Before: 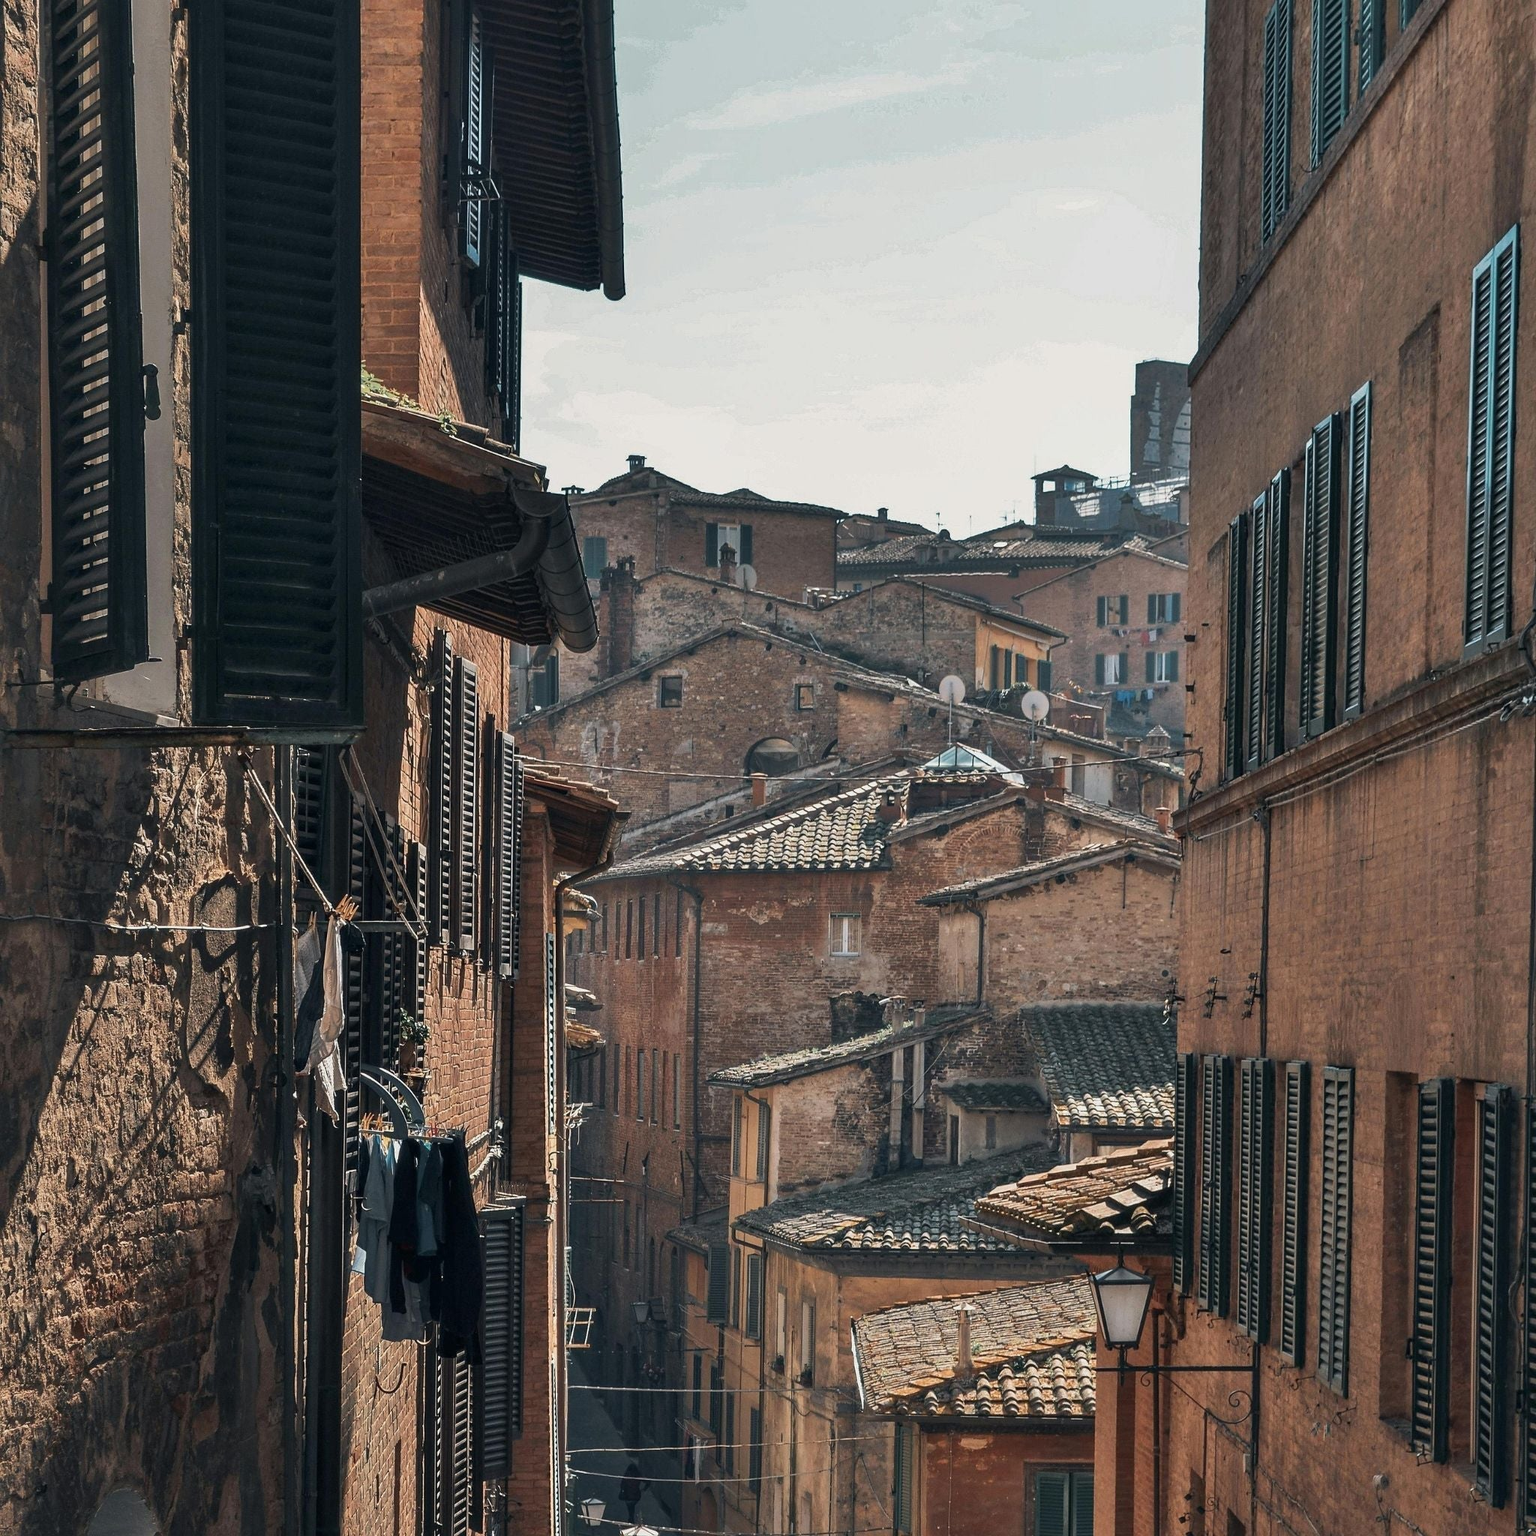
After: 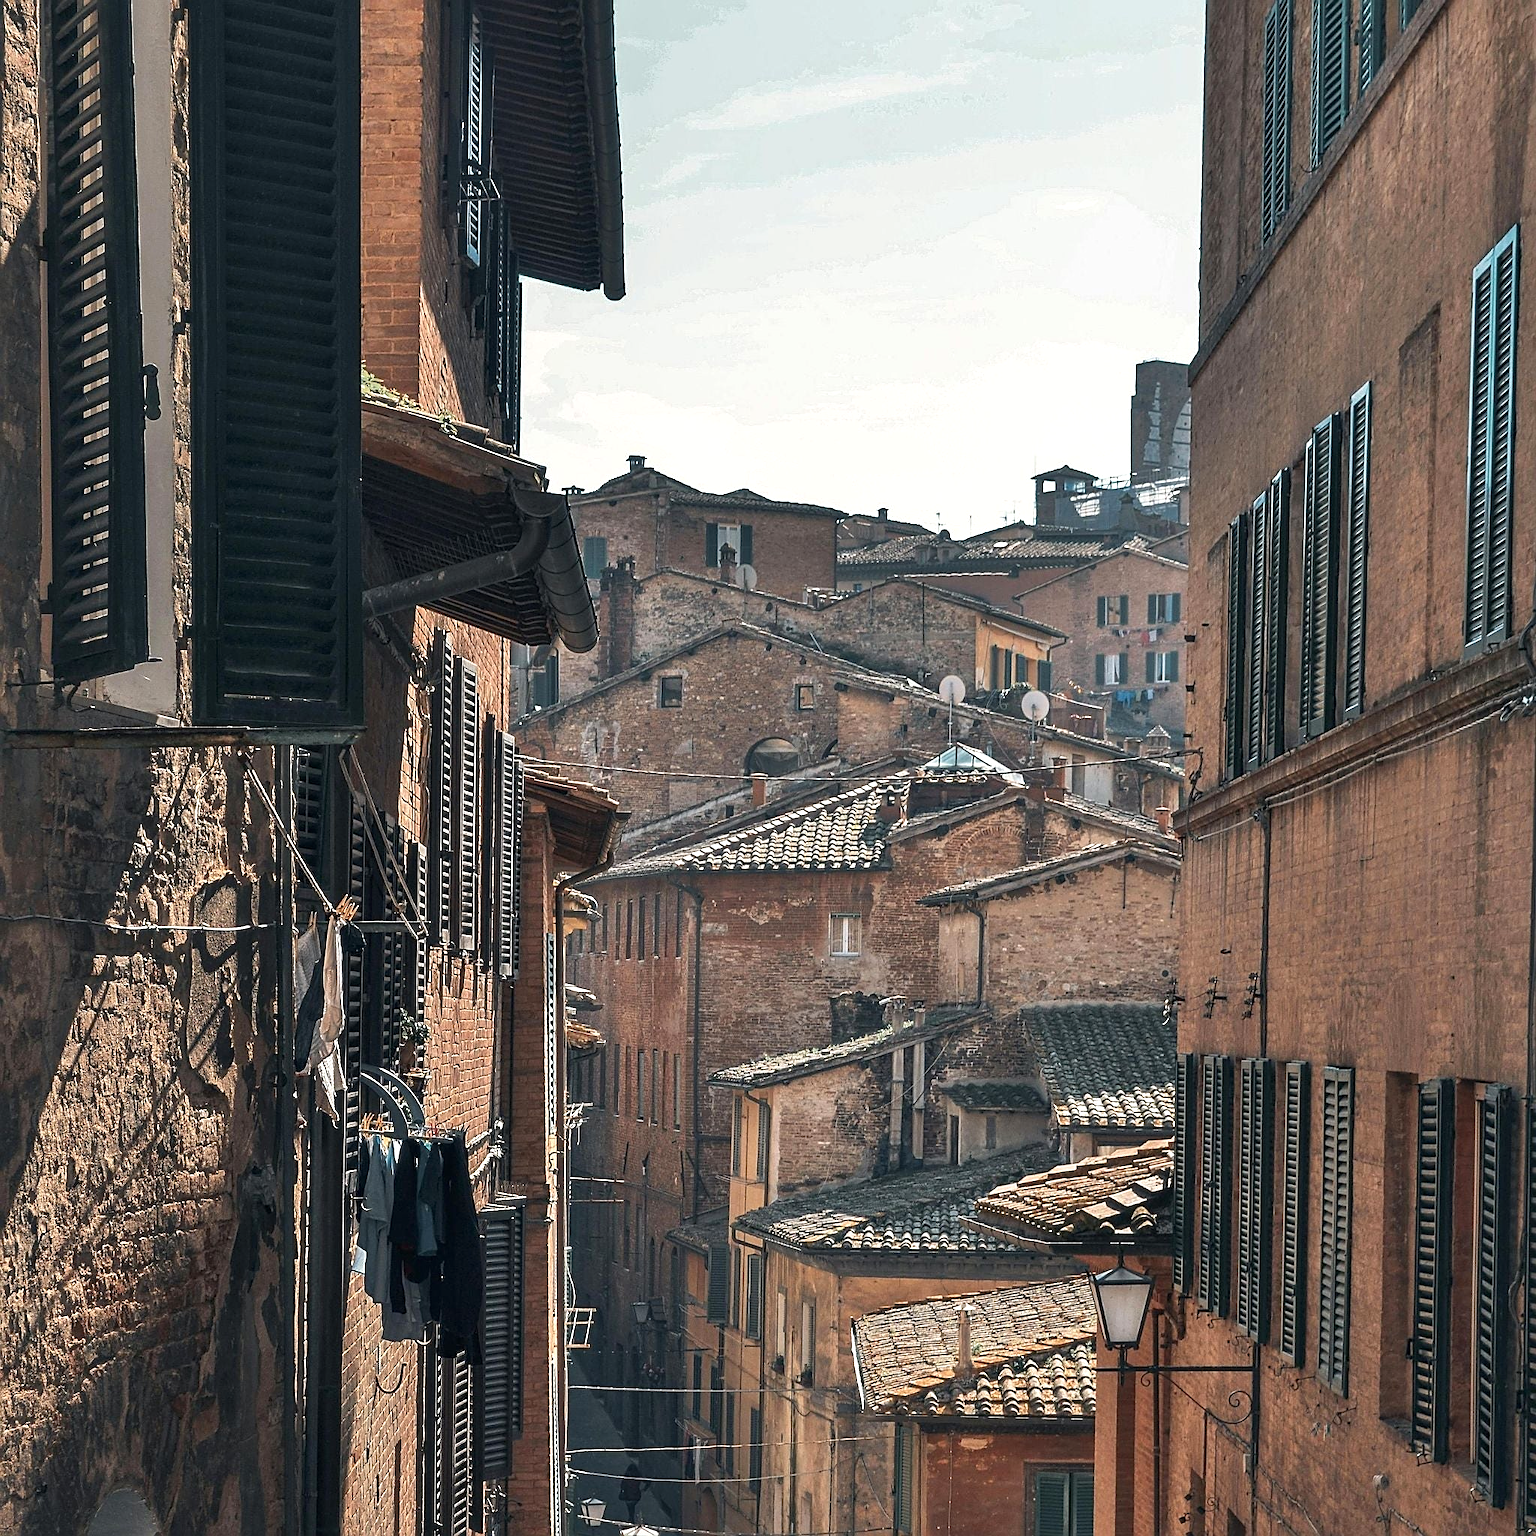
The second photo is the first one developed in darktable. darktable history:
exposure: black level correction 0, exposure 0.393 EV, compensate exposure bias true, compensate highlight preservation false
sharpen: on, module defaults
